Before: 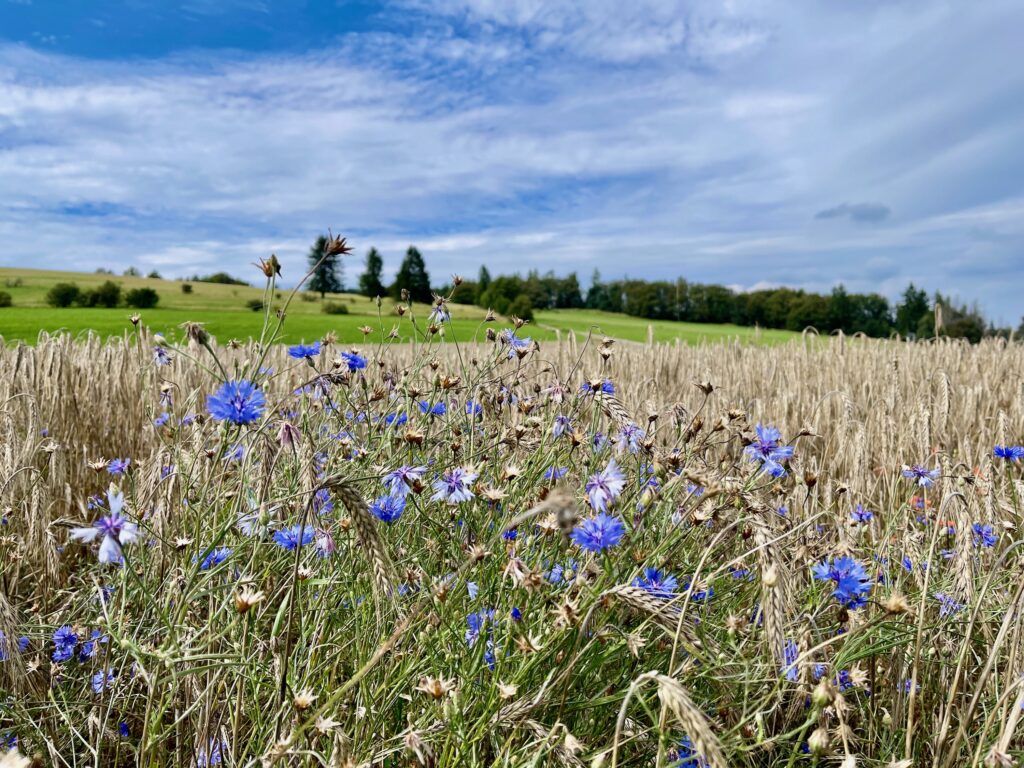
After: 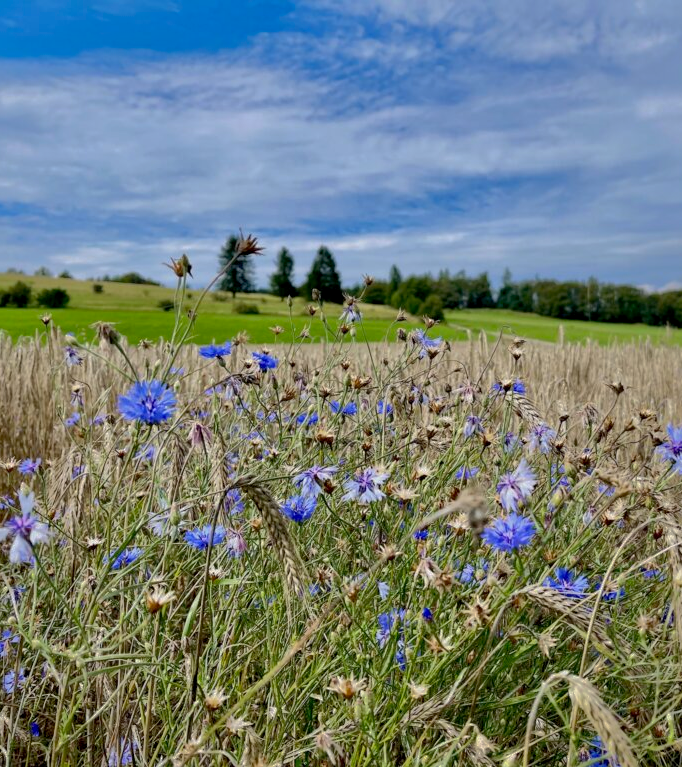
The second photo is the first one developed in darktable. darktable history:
crop and rotate: left 8.786%, right 24.548%
shadows and highlights: shadows 38.43, highlights -74.54
